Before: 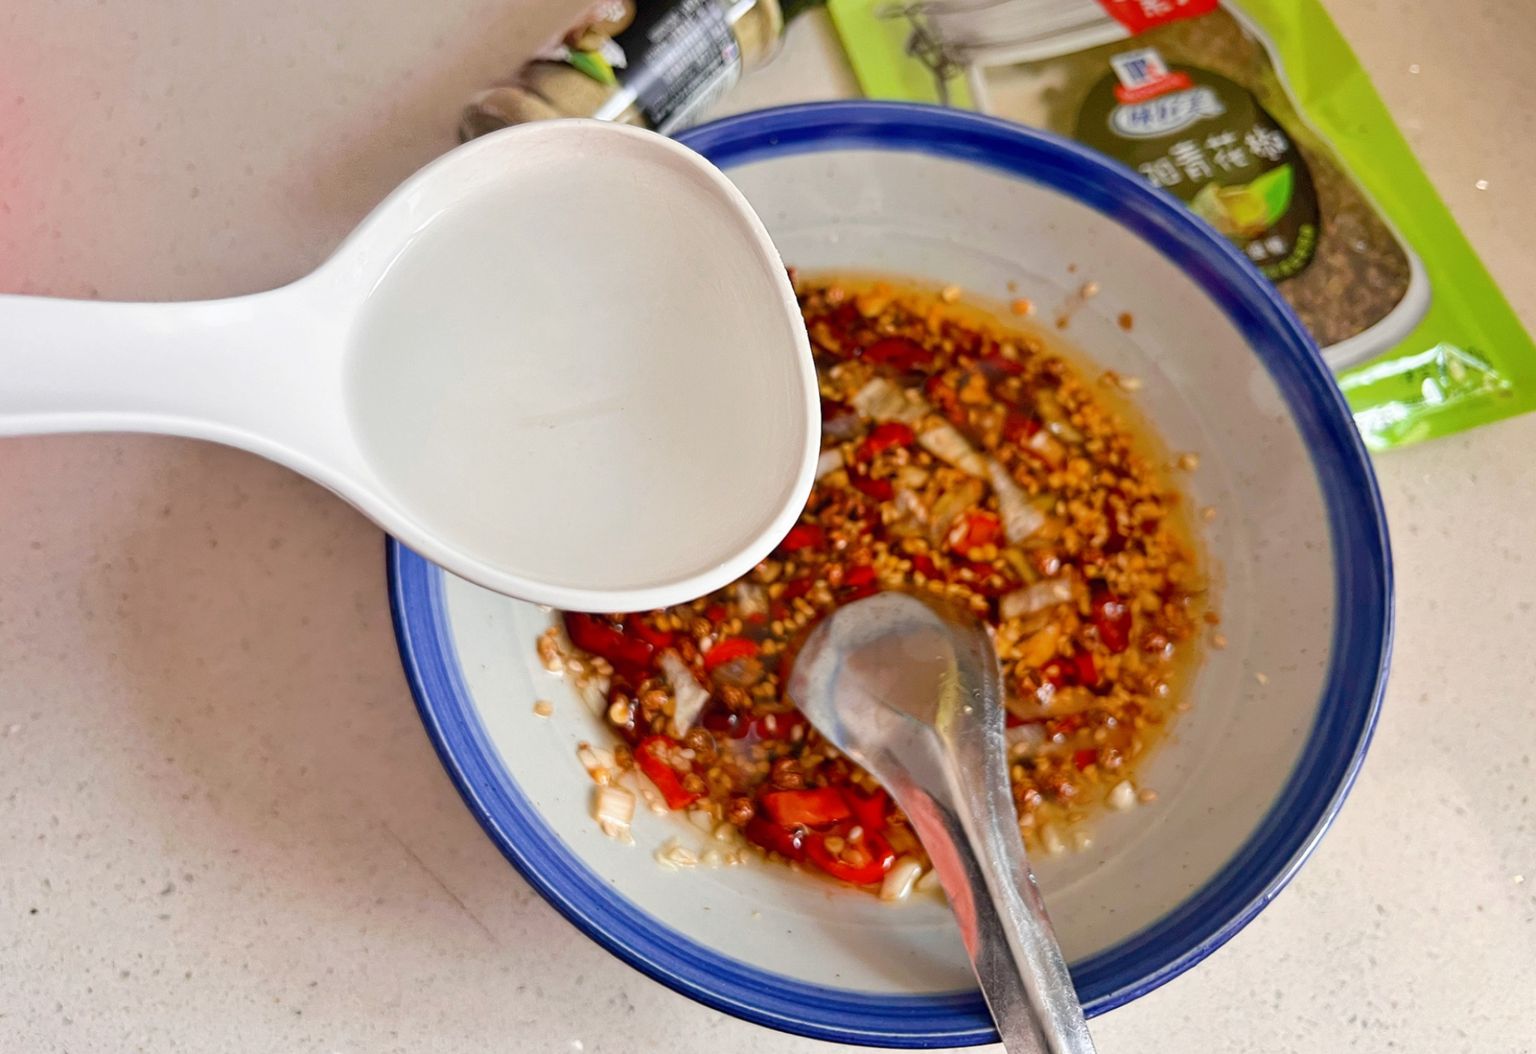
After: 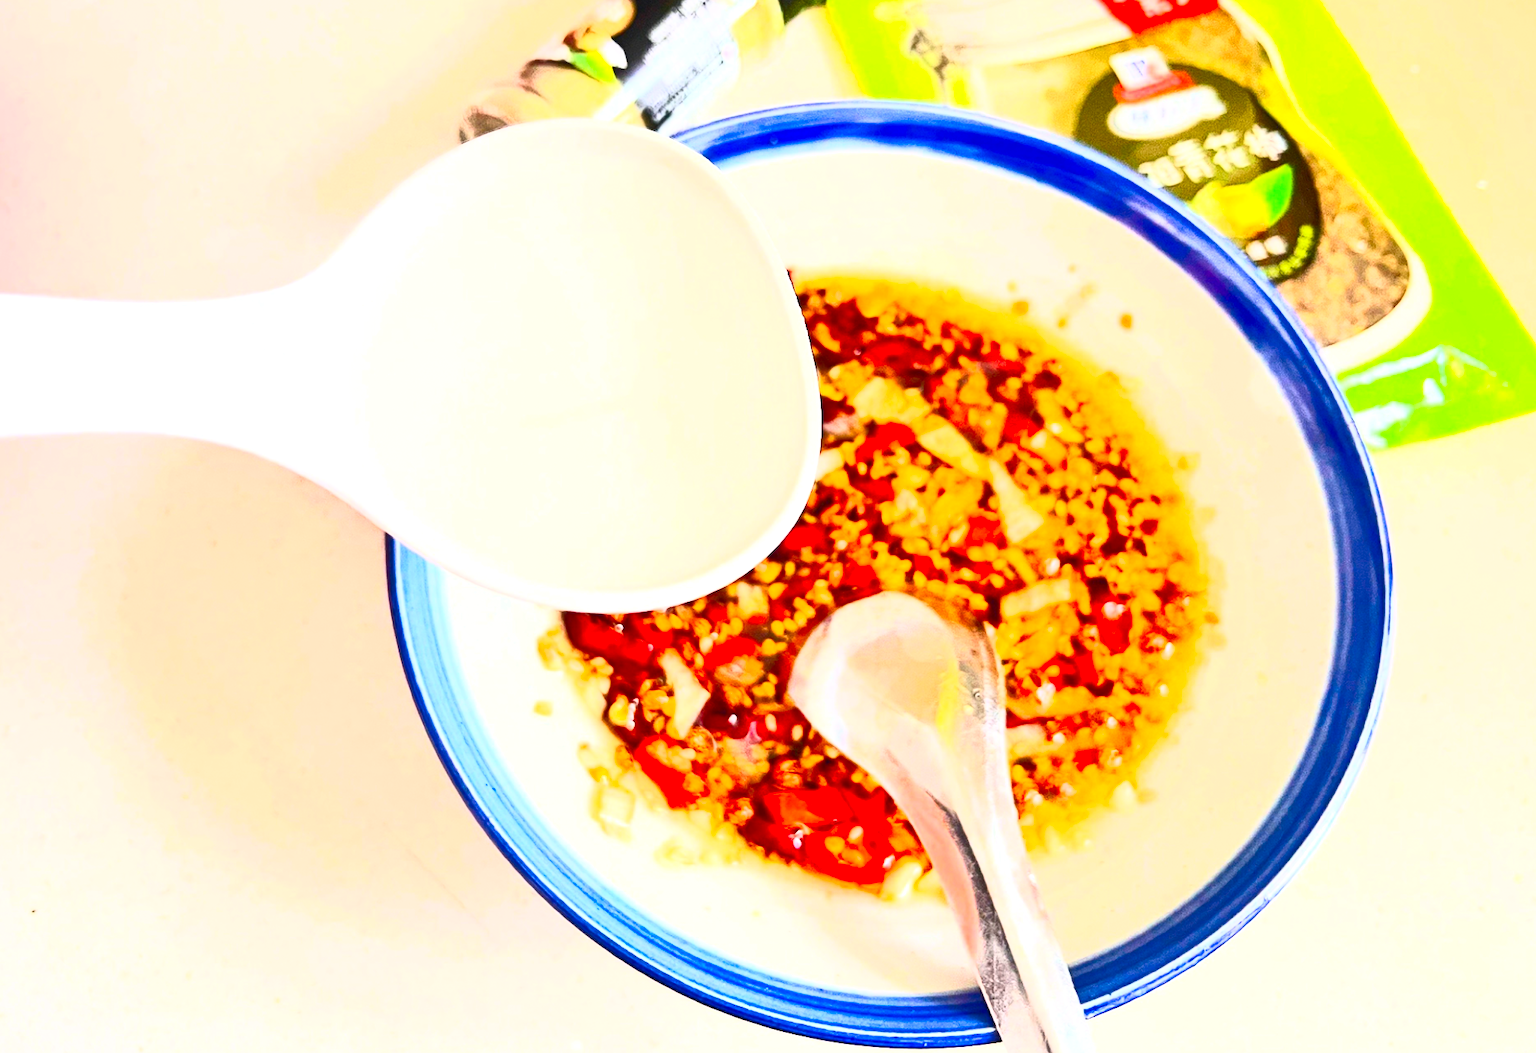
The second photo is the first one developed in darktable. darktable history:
contrast brightness saturation: contrast 0.82, brightness 0.594, saturation 0.585
exposure: black level correction 0, exposure 1.167 EV, compensate exposure bias true, compensate highlight preservation false
